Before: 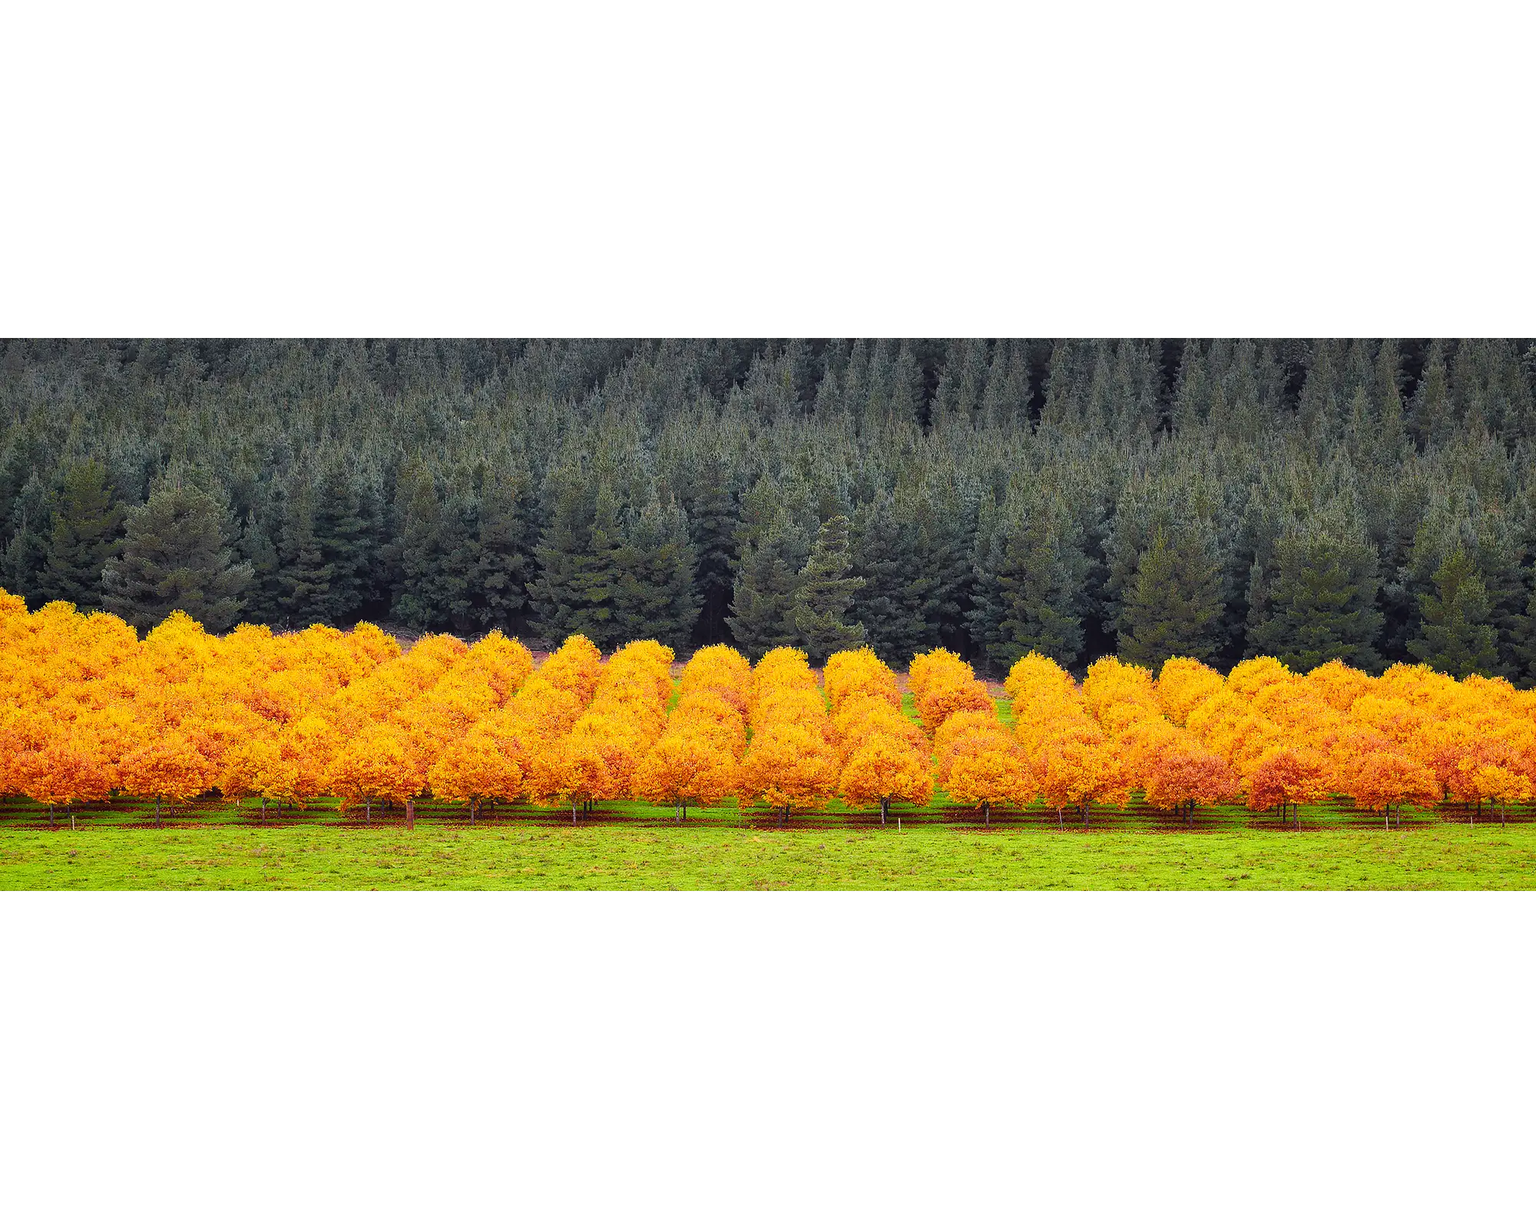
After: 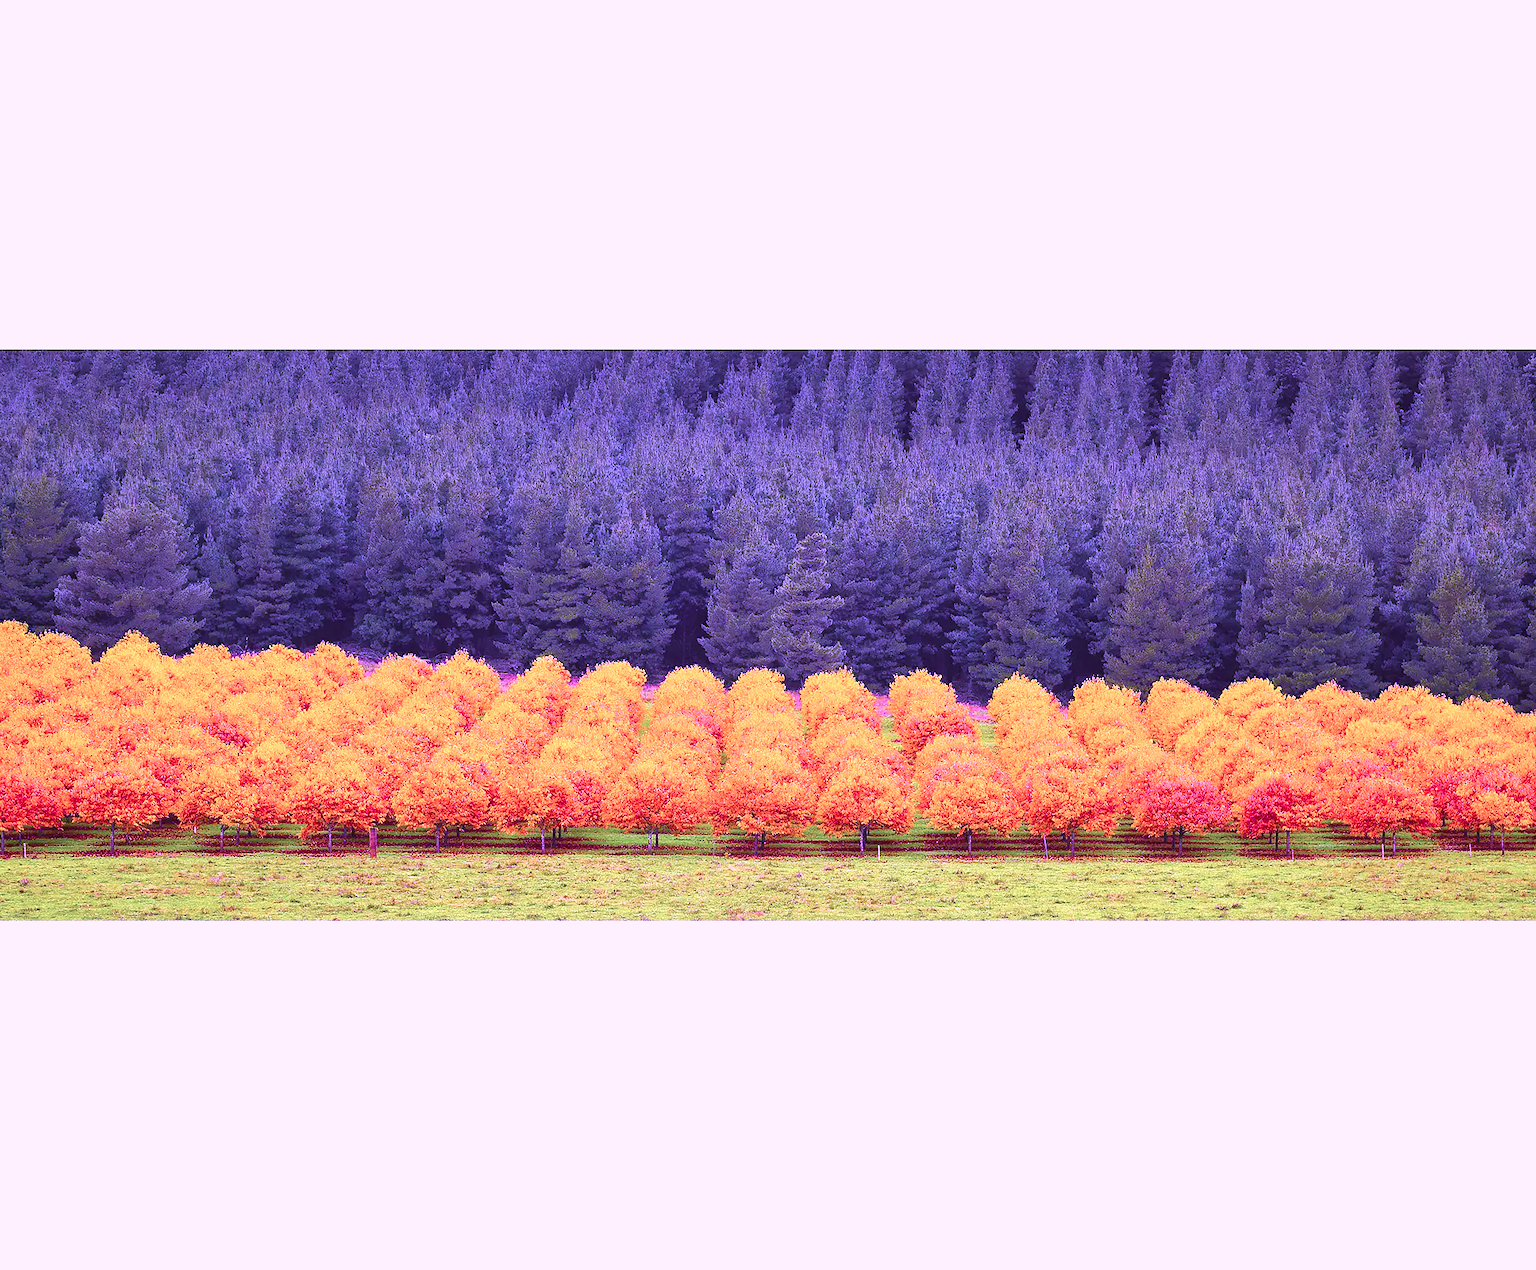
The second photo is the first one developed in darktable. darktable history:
crop and rotate: left 3.238%
color balance rgb: perceptual saturation grading › global saturation 20%, global vibrance 20%
color calibration: illuminant custom, x 0.379, y 0.481, temperature 4443.07 K
exposure: exposure 0.566 EV, compensate highlight preservation false
color balance: lift [1.004, 1.002, 1.002, 0.998], gamma [1, 1.007, 1.002, 0.993], gain [1, 0.977, 1.013, 1.023], contrast -3.64%
haze removal: strength 0.29, distance 0.25, compatibility mode true, adaptive false
tone equalizer: on, module defaults
